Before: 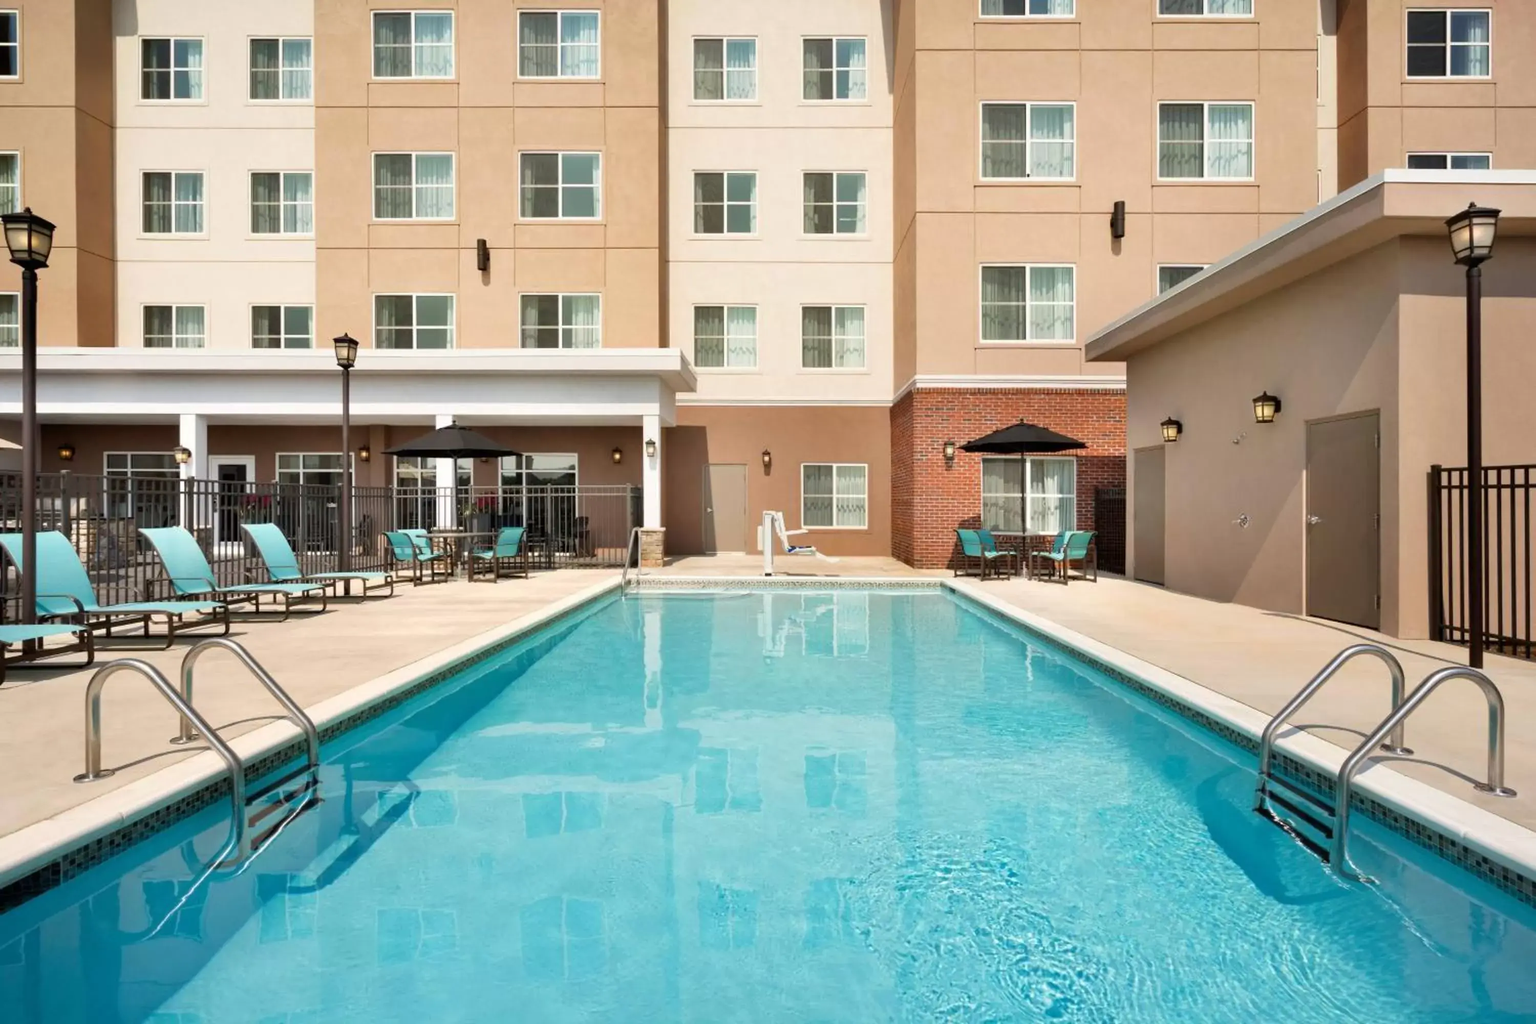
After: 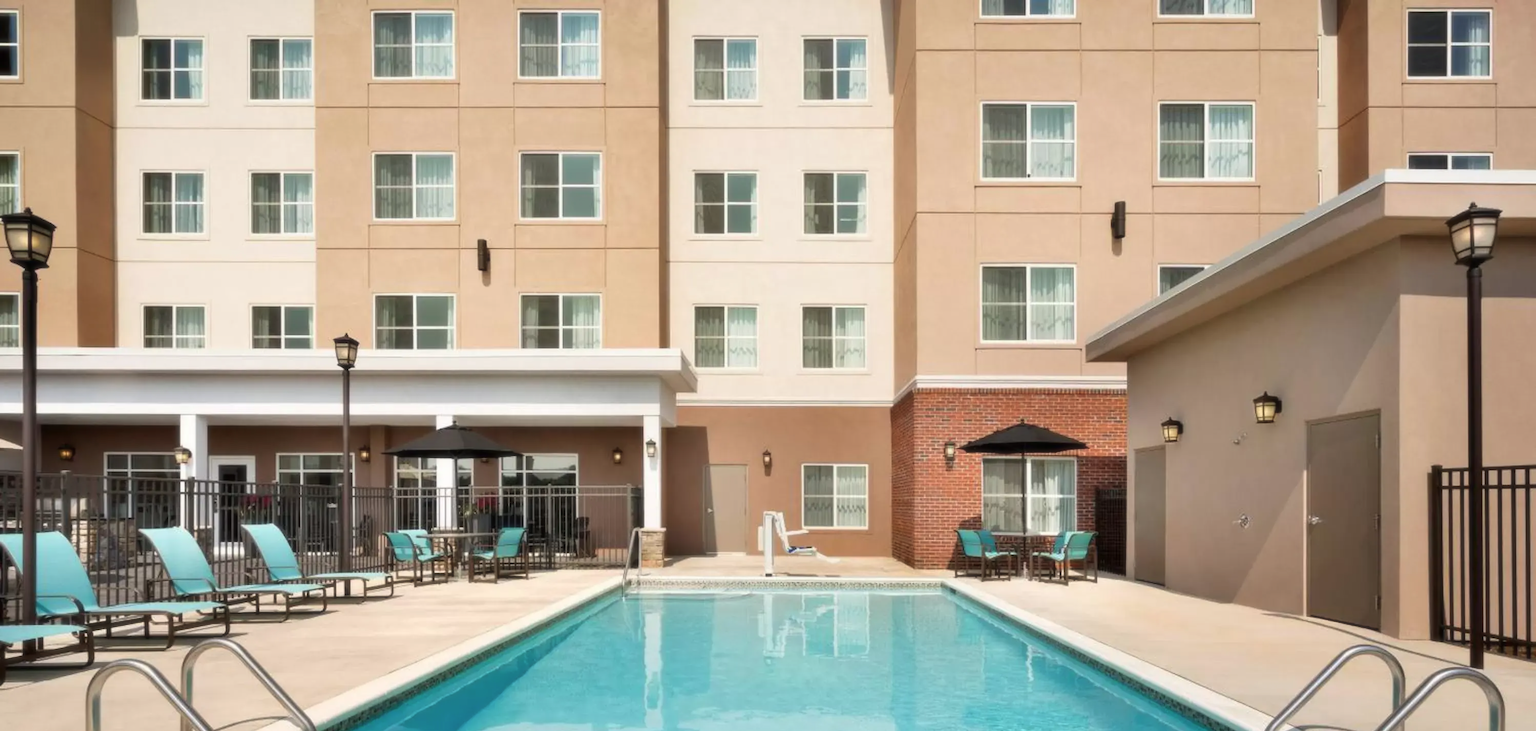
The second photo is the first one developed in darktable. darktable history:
crop: bottom 28.576%
soften: size 10%, saturation 50%, brightness 0.2 EV, mix 10%
